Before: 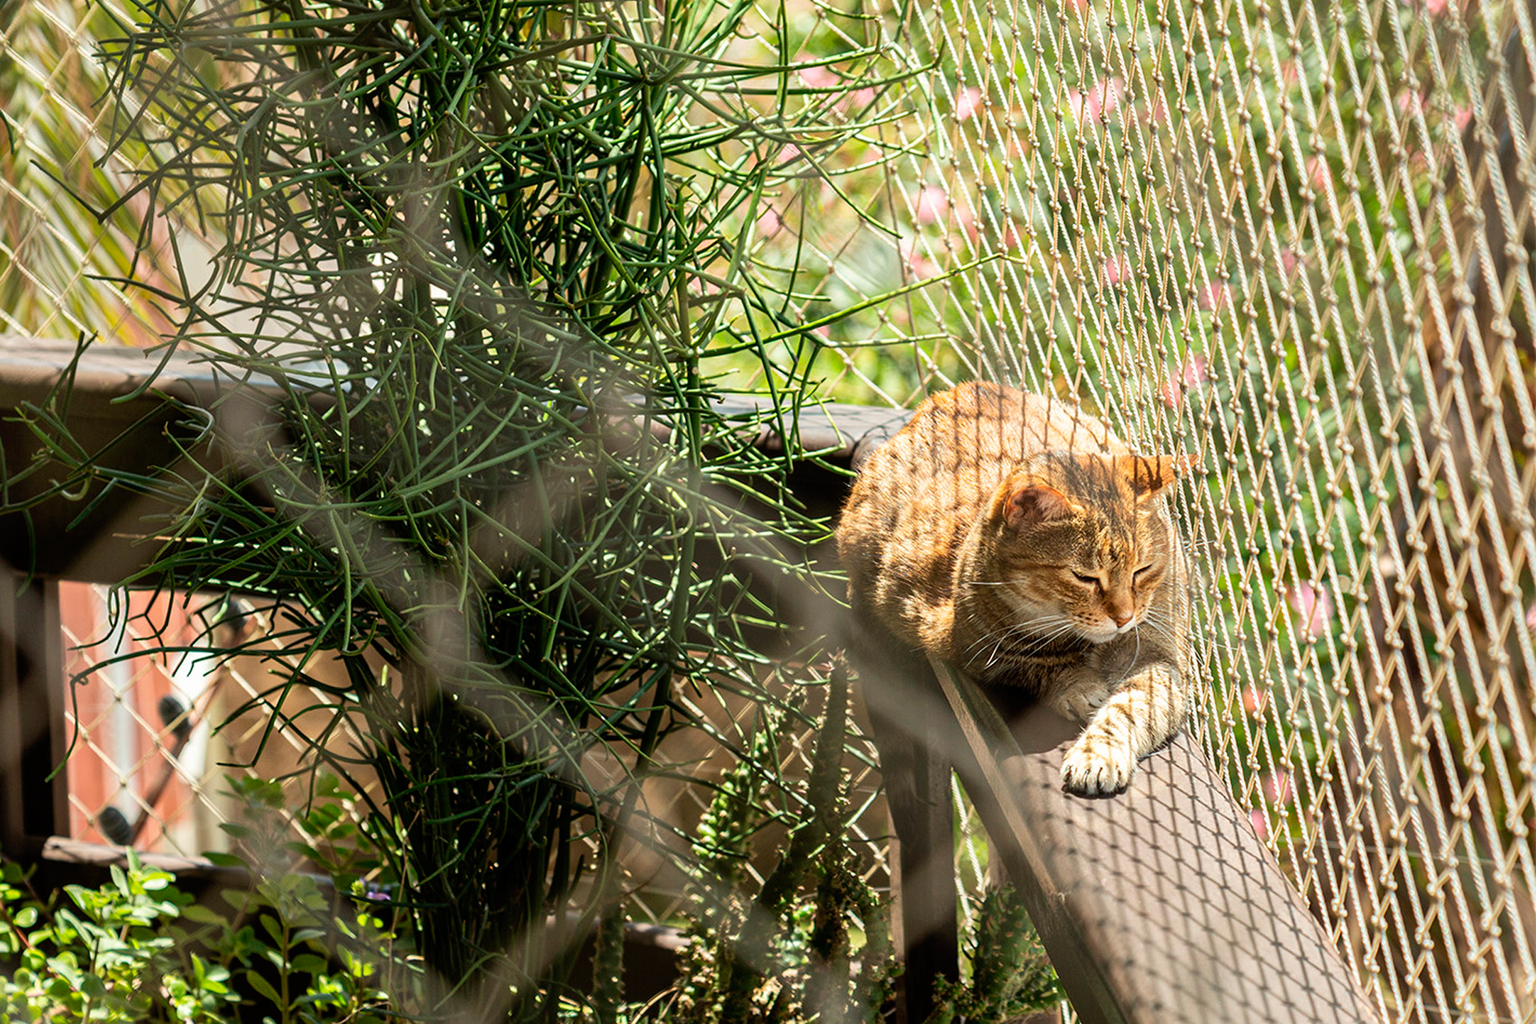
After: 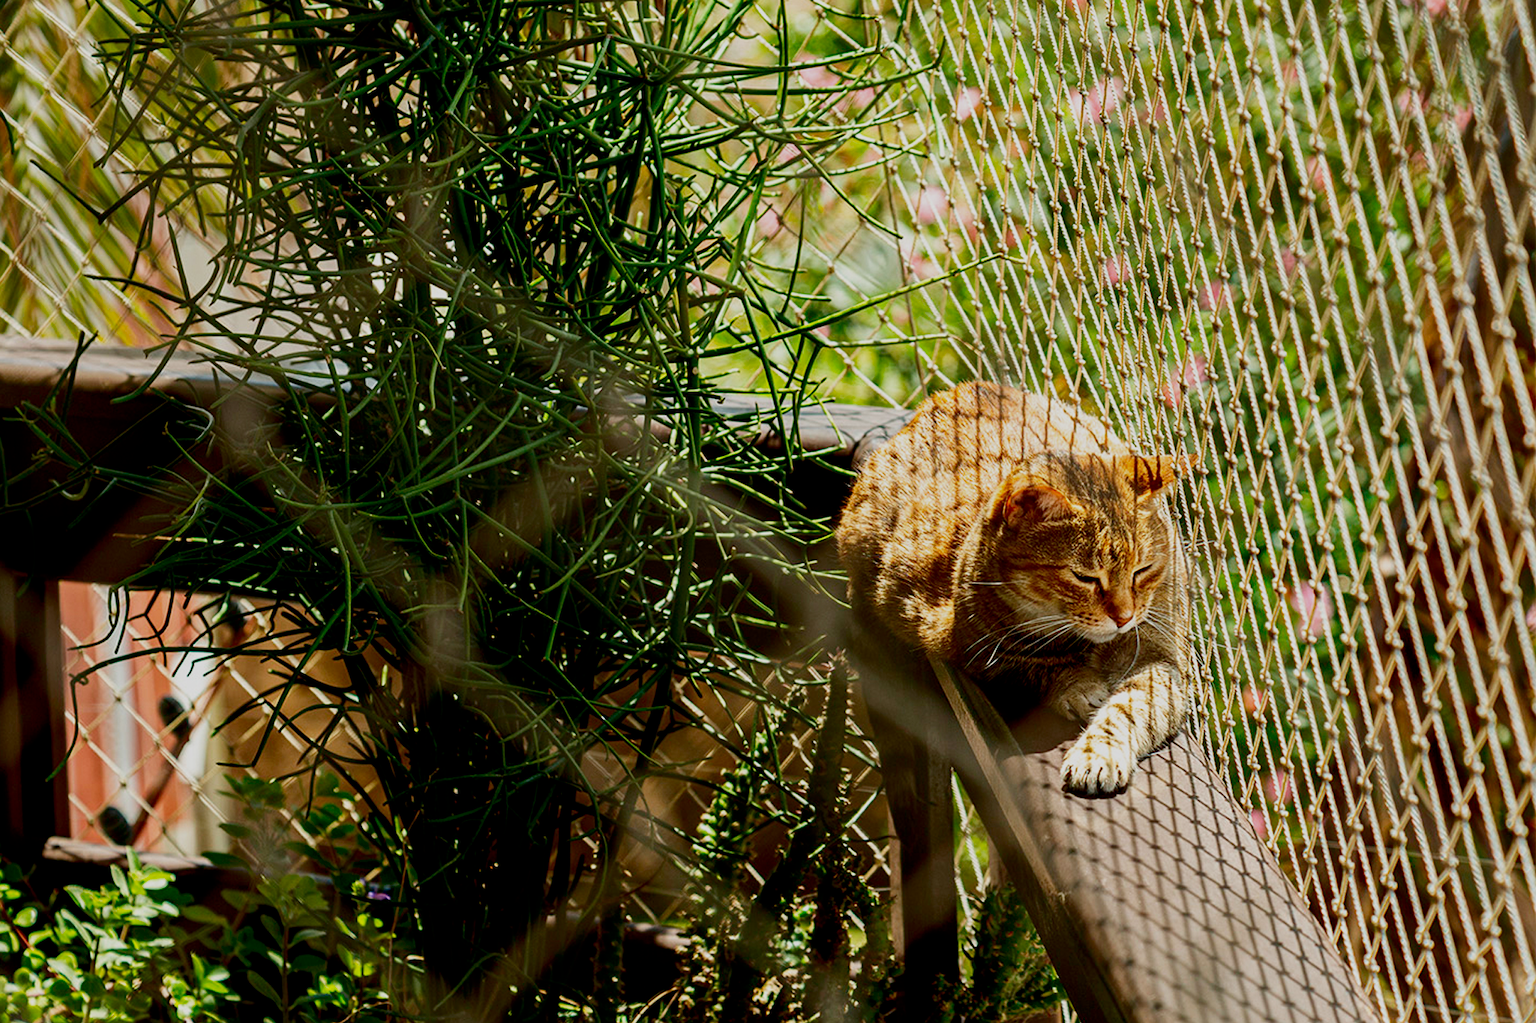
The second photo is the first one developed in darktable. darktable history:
filmic rgb: black relative exposure -8.01 EV, white relative exposure 4.02 EV, hardness 4.15, latitude 49.91%, contrast 1.101, preserve chrominance no, color science v5 (2021)
contrast brightness saturation: brightness -0.255, saturation 0.196
